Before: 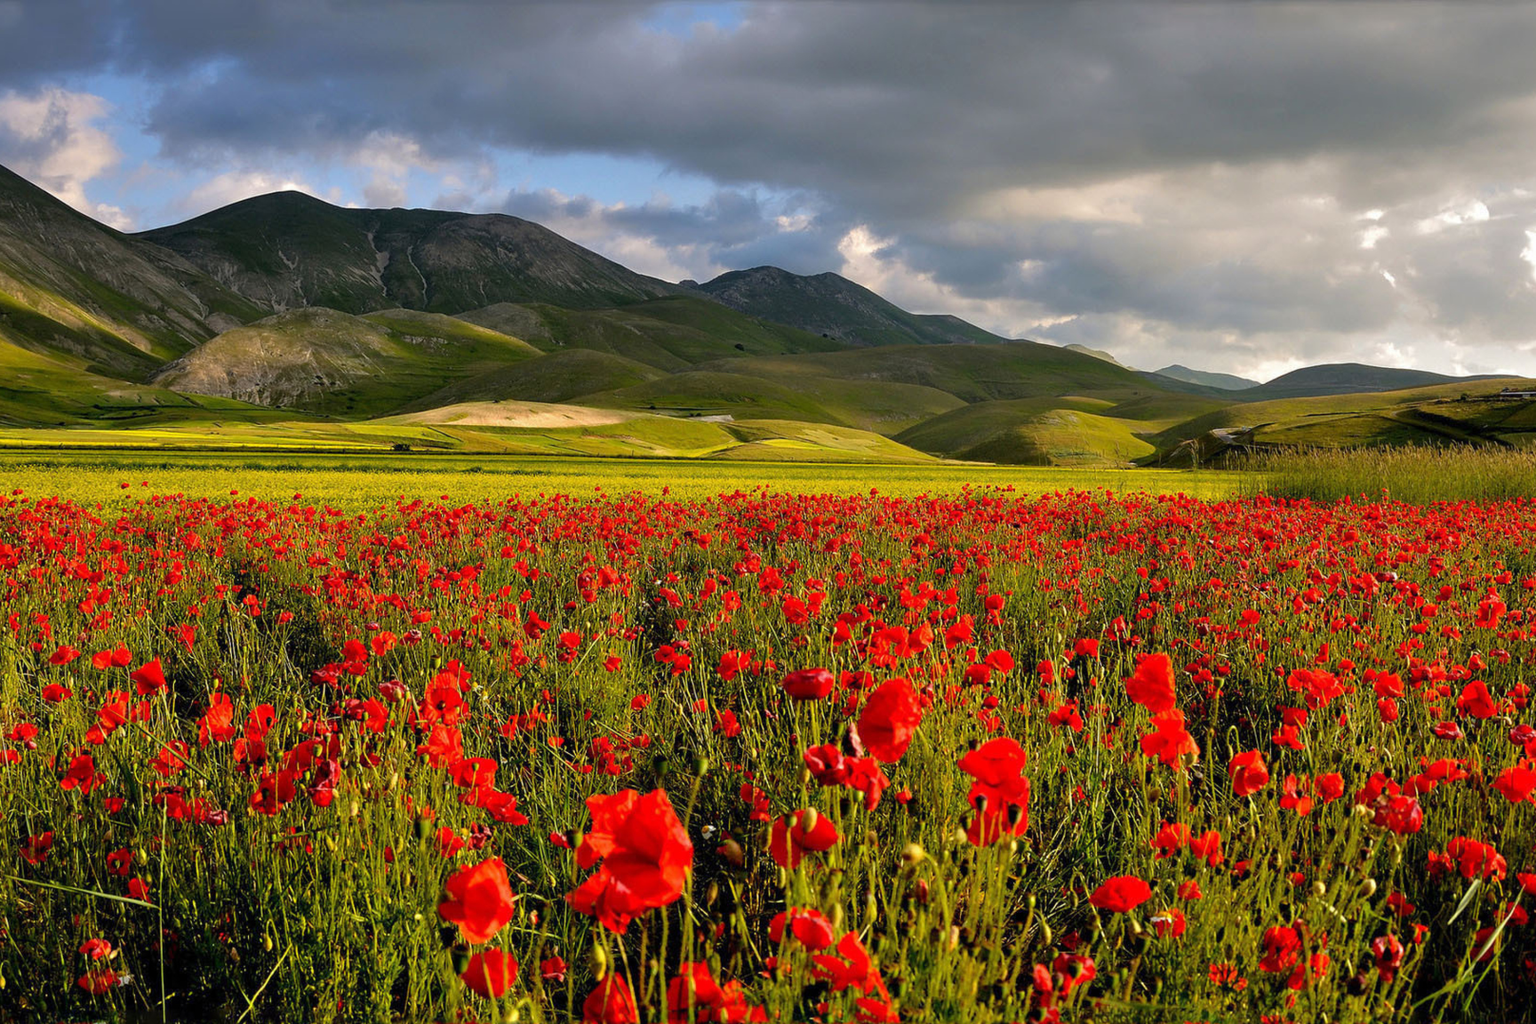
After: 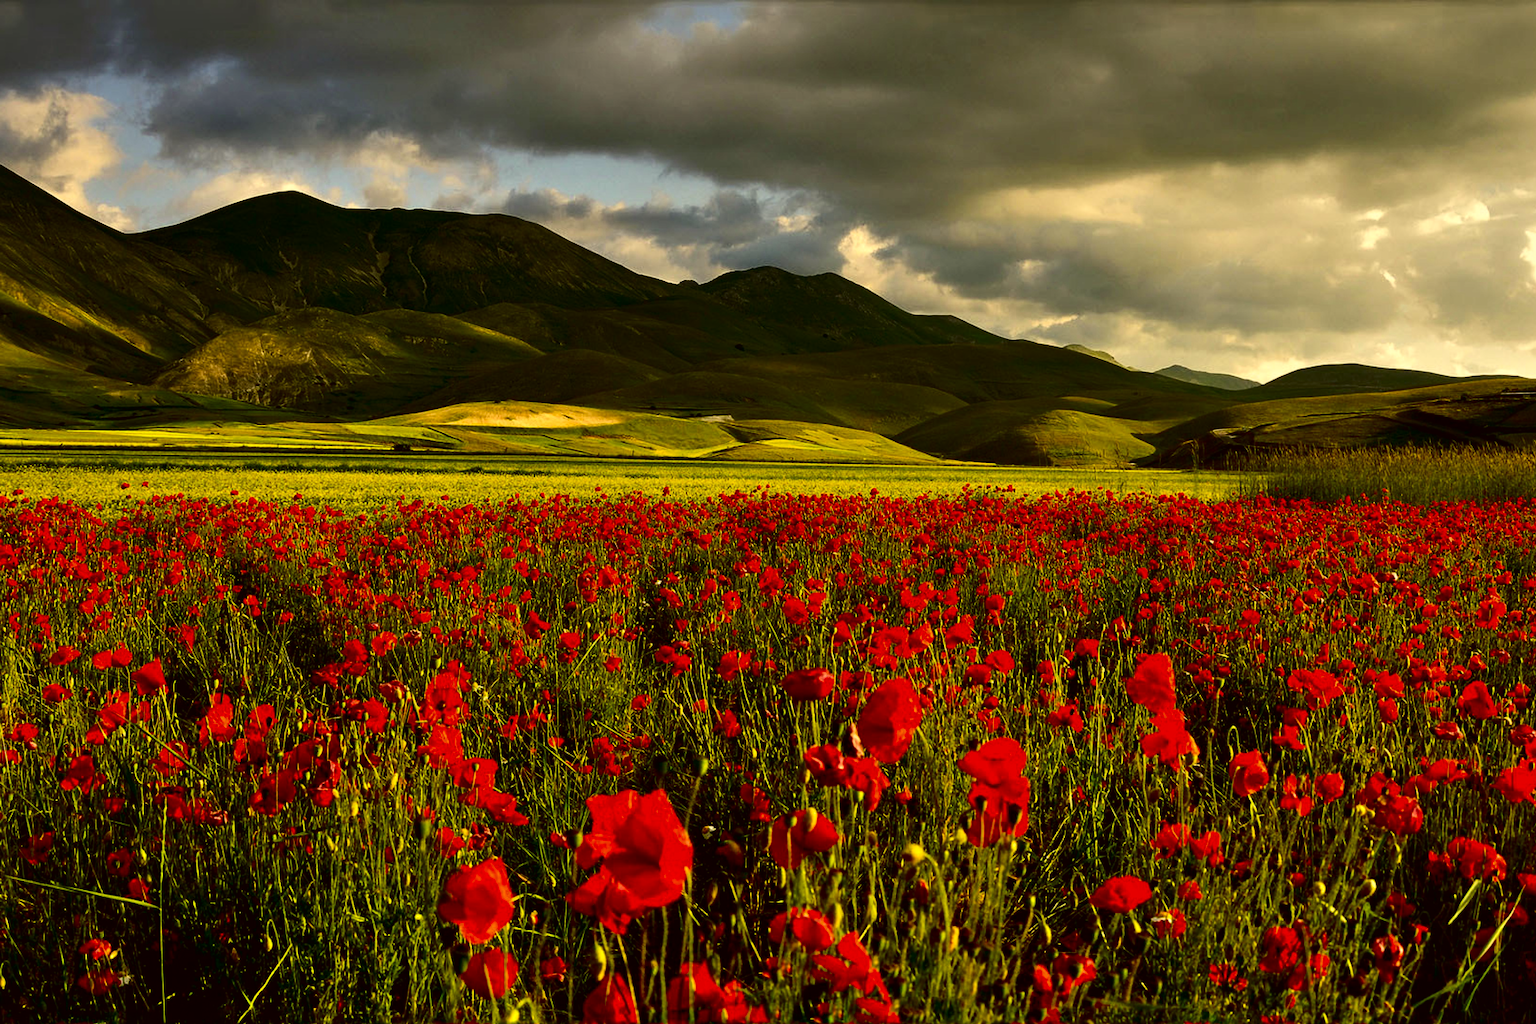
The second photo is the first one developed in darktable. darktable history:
color correction: highlights a* 0.097, highlights b* 29.38, shadows a* -0.315, shadows b* 21.21
contrast brightness saturation: contrast 0.243, brightness -0.232, saturation 0.15
